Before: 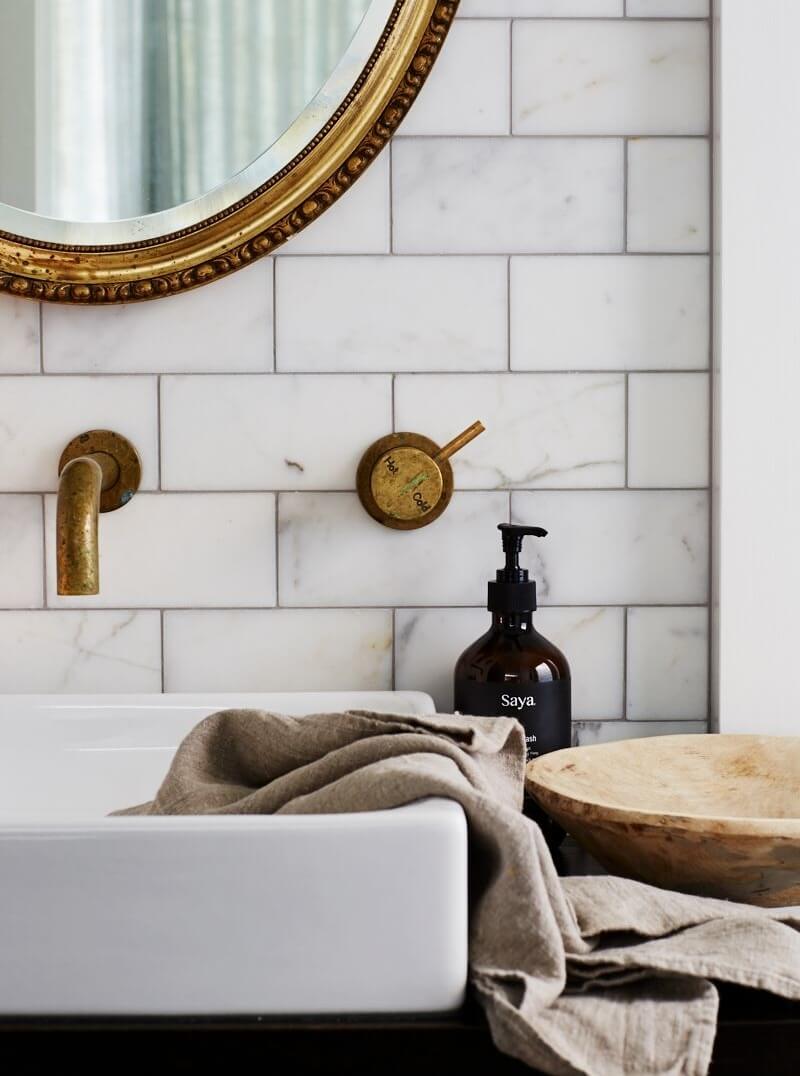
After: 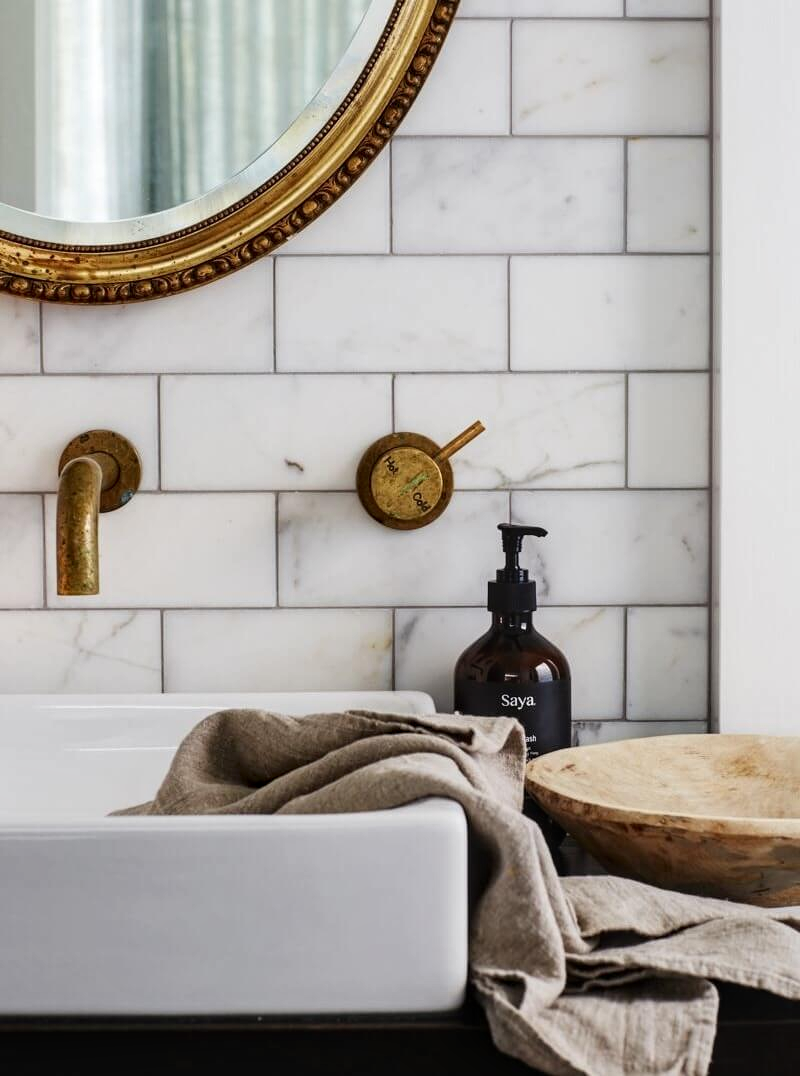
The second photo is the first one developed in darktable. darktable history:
white balance: red 1, blue 1
local contrast: on, module defaults
